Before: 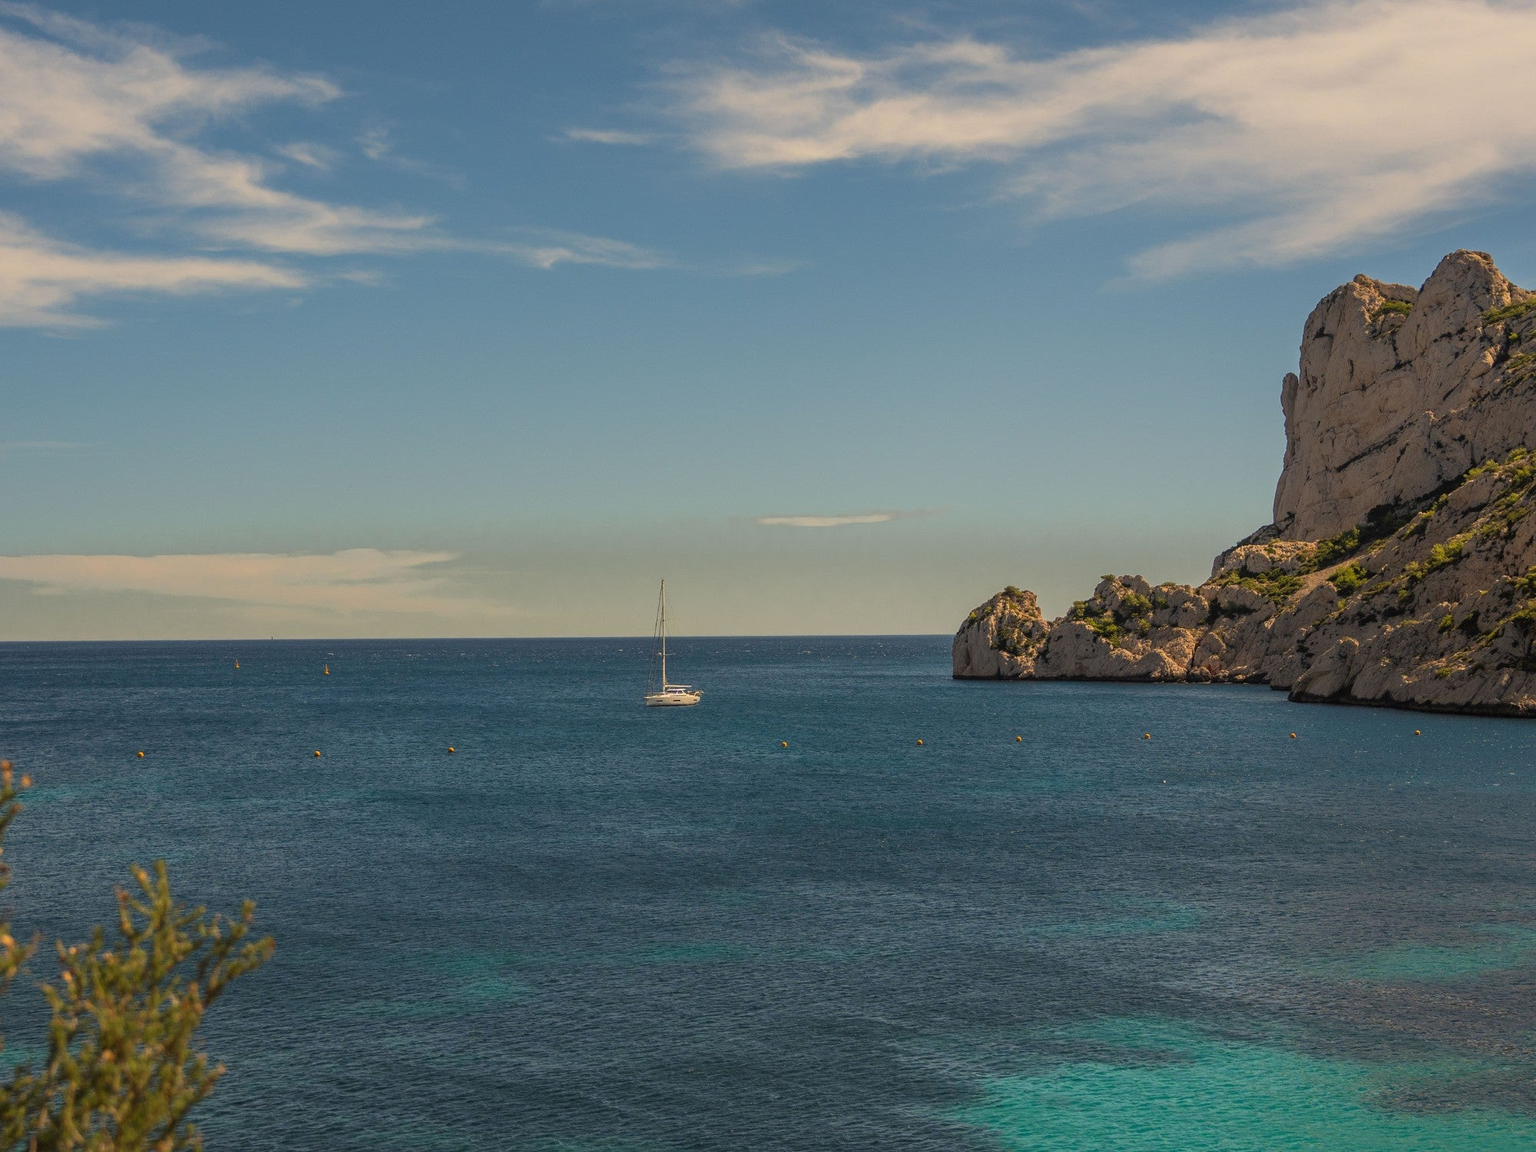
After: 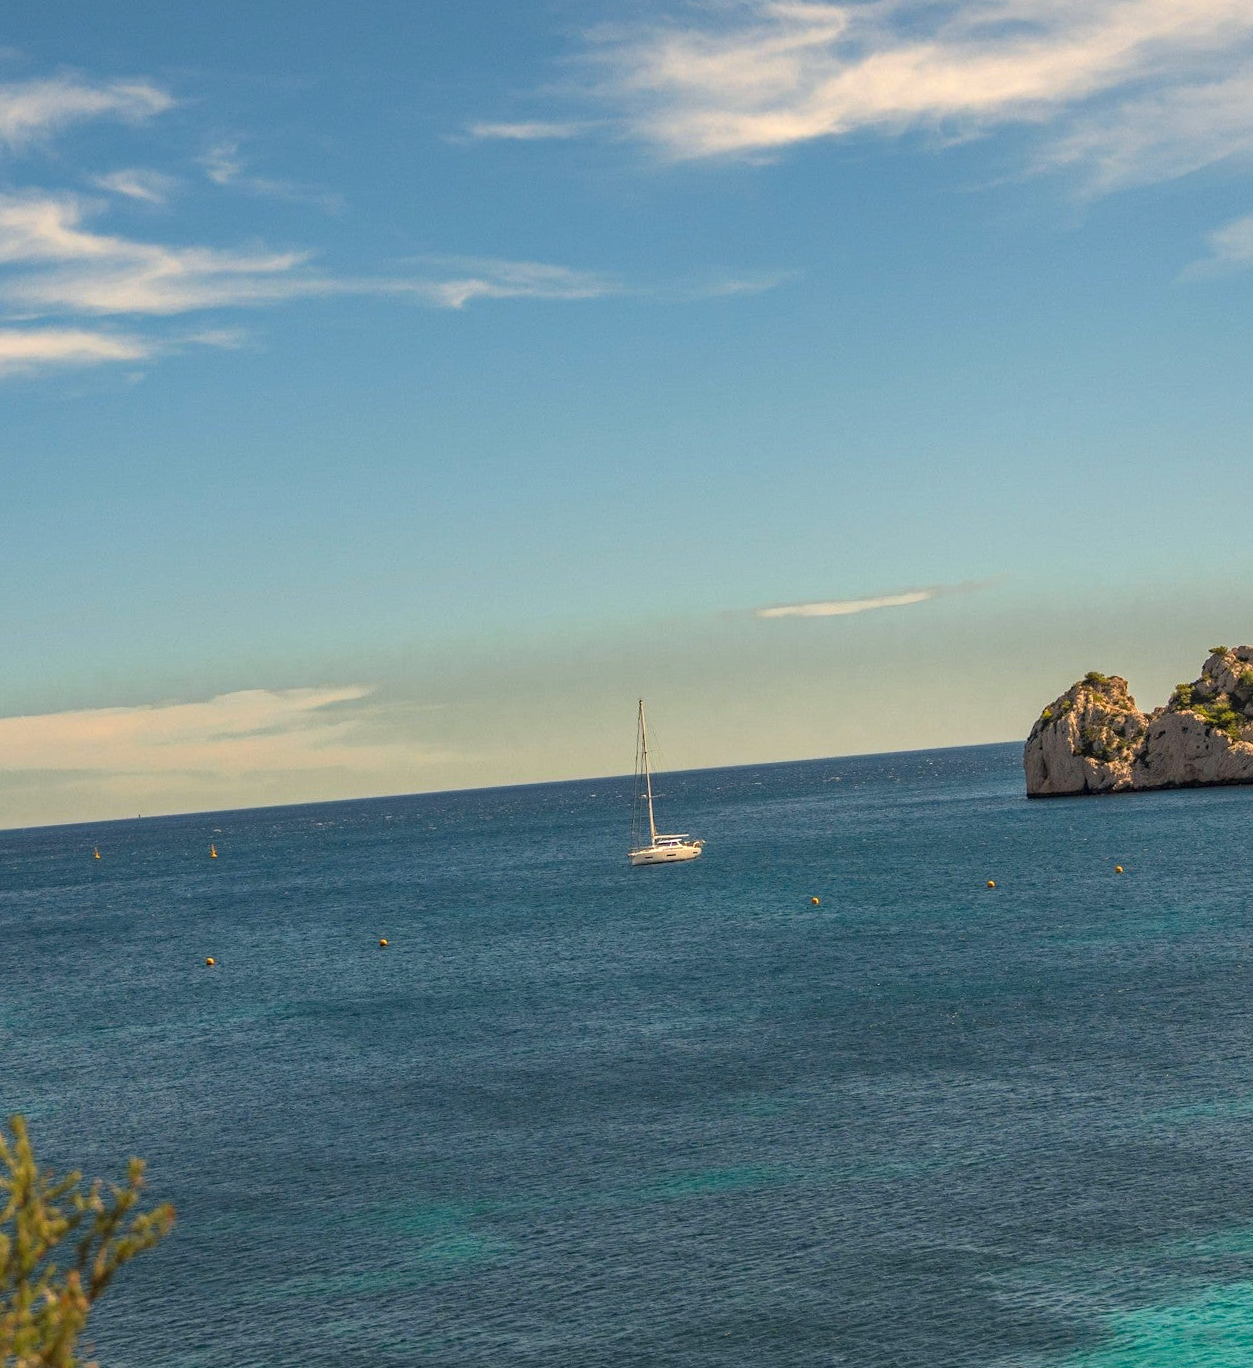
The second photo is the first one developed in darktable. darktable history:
crop and rotate: left 8.786%, right 24.548%
haze removal: compatibility mode true, adaptive false
exposure: exposure 0.556 EV, compensate highlight preservation false
rotate and perspective: rotation -4.57°, crop left 0.054, crop right 0.944, crop top 0.087, crop bottom 0.914
